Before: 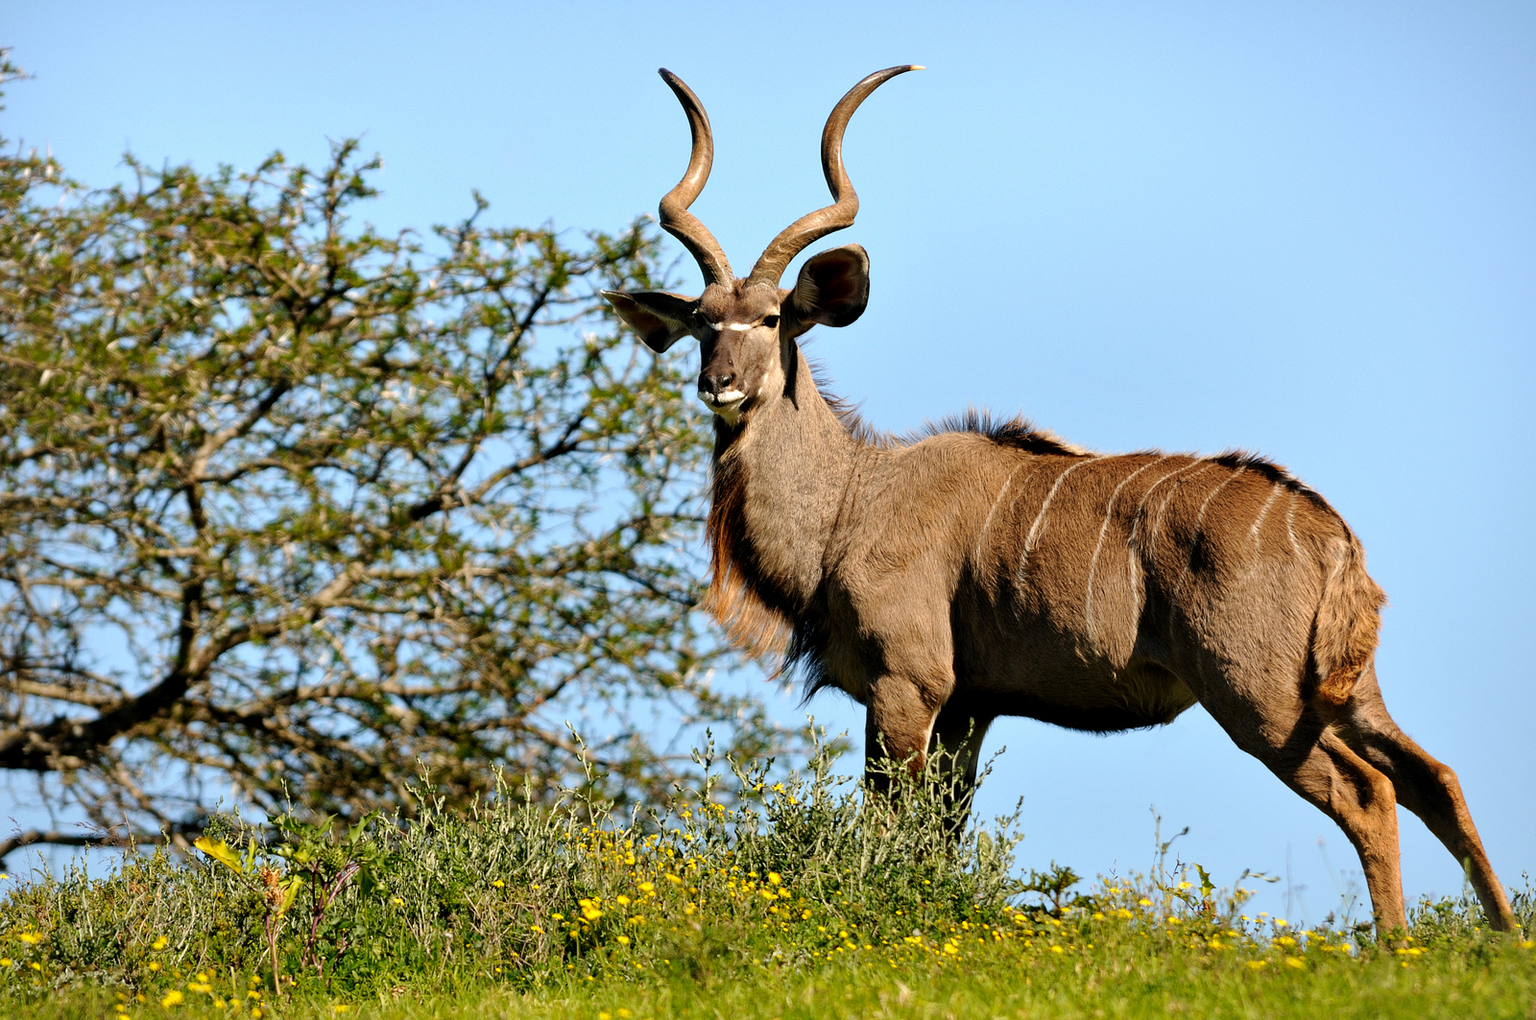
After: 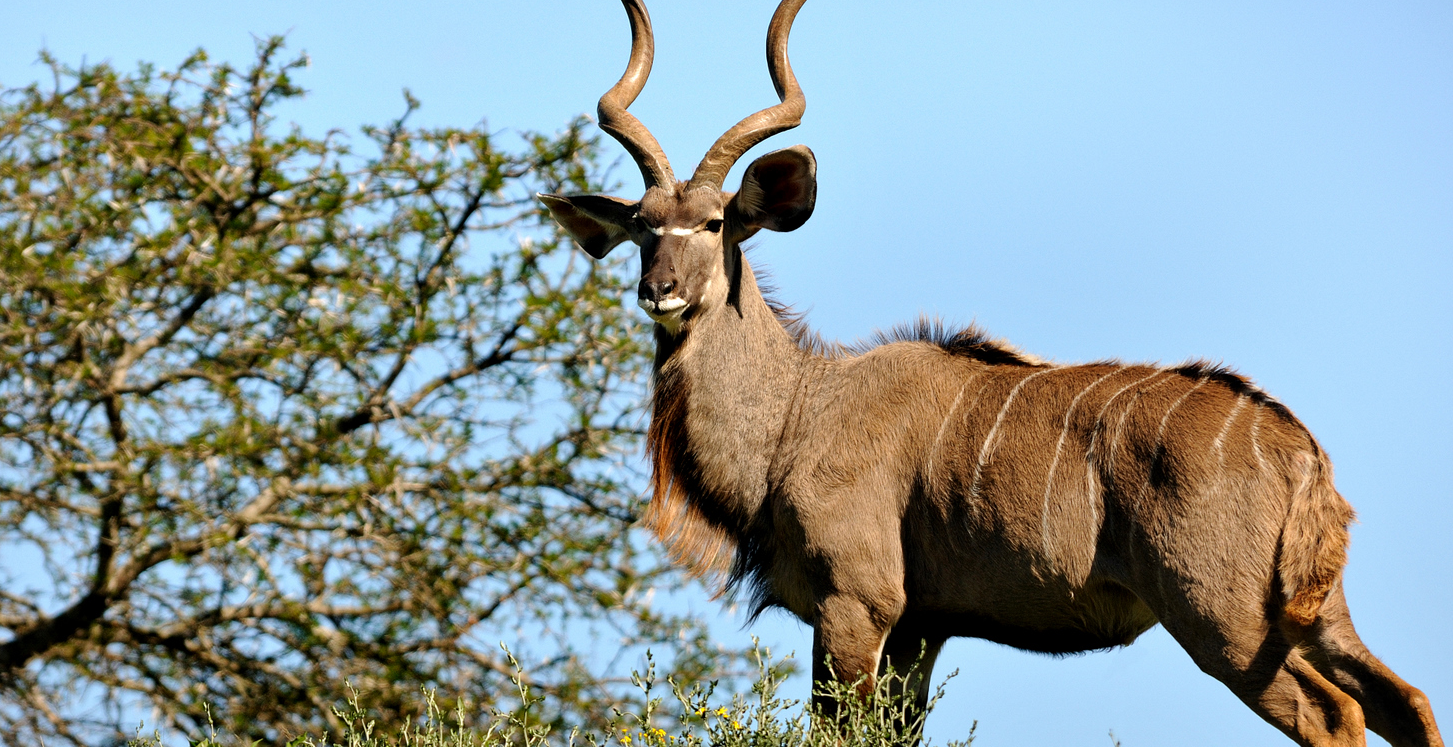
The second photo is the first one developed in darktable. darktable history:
white balance: emerald 1
crop: left 5.596%, top 10.314%, right 3.534%, bottom 19.395%
